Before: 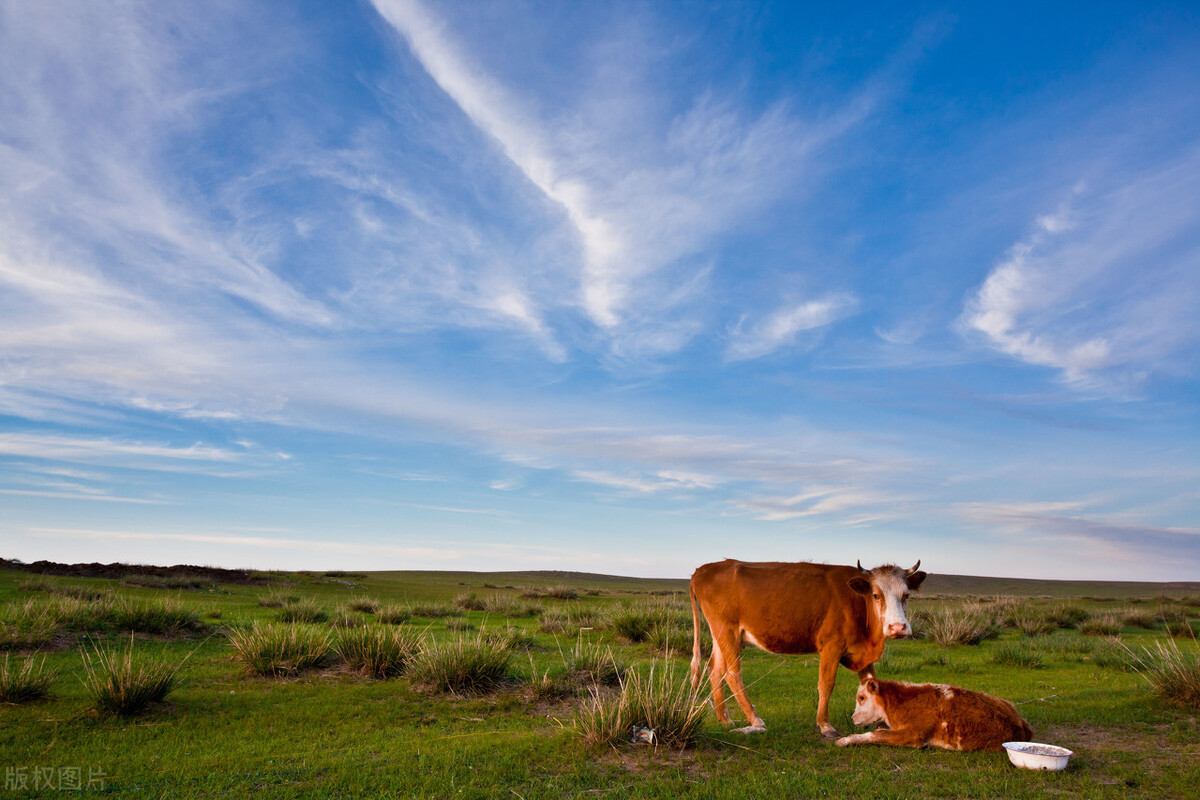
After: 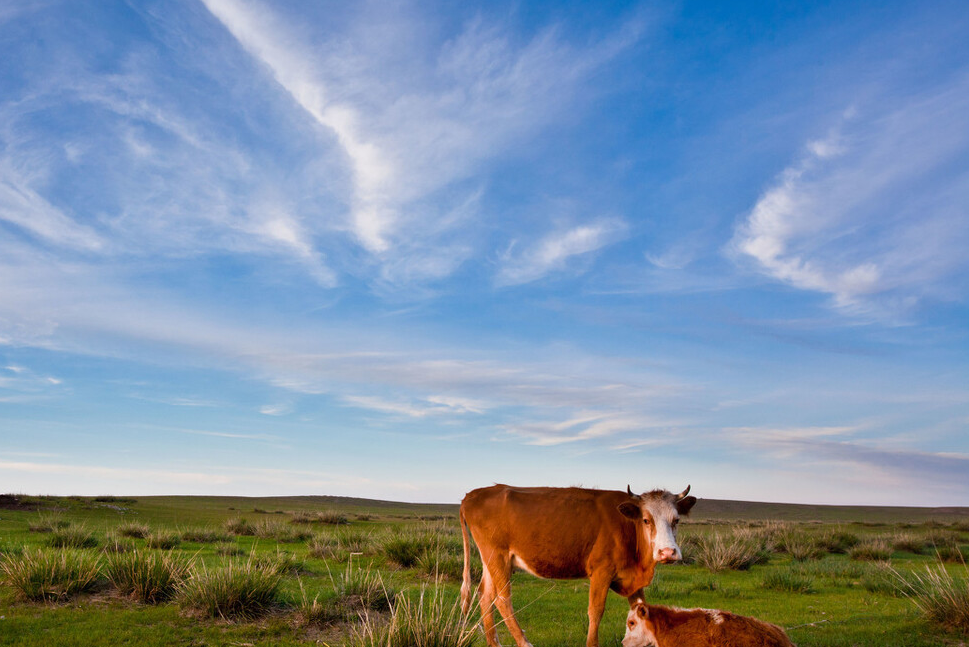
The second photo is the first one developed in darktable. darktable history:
crop: left 19.209%, top 9.429%, right 0.001%, bottom 9.579%
